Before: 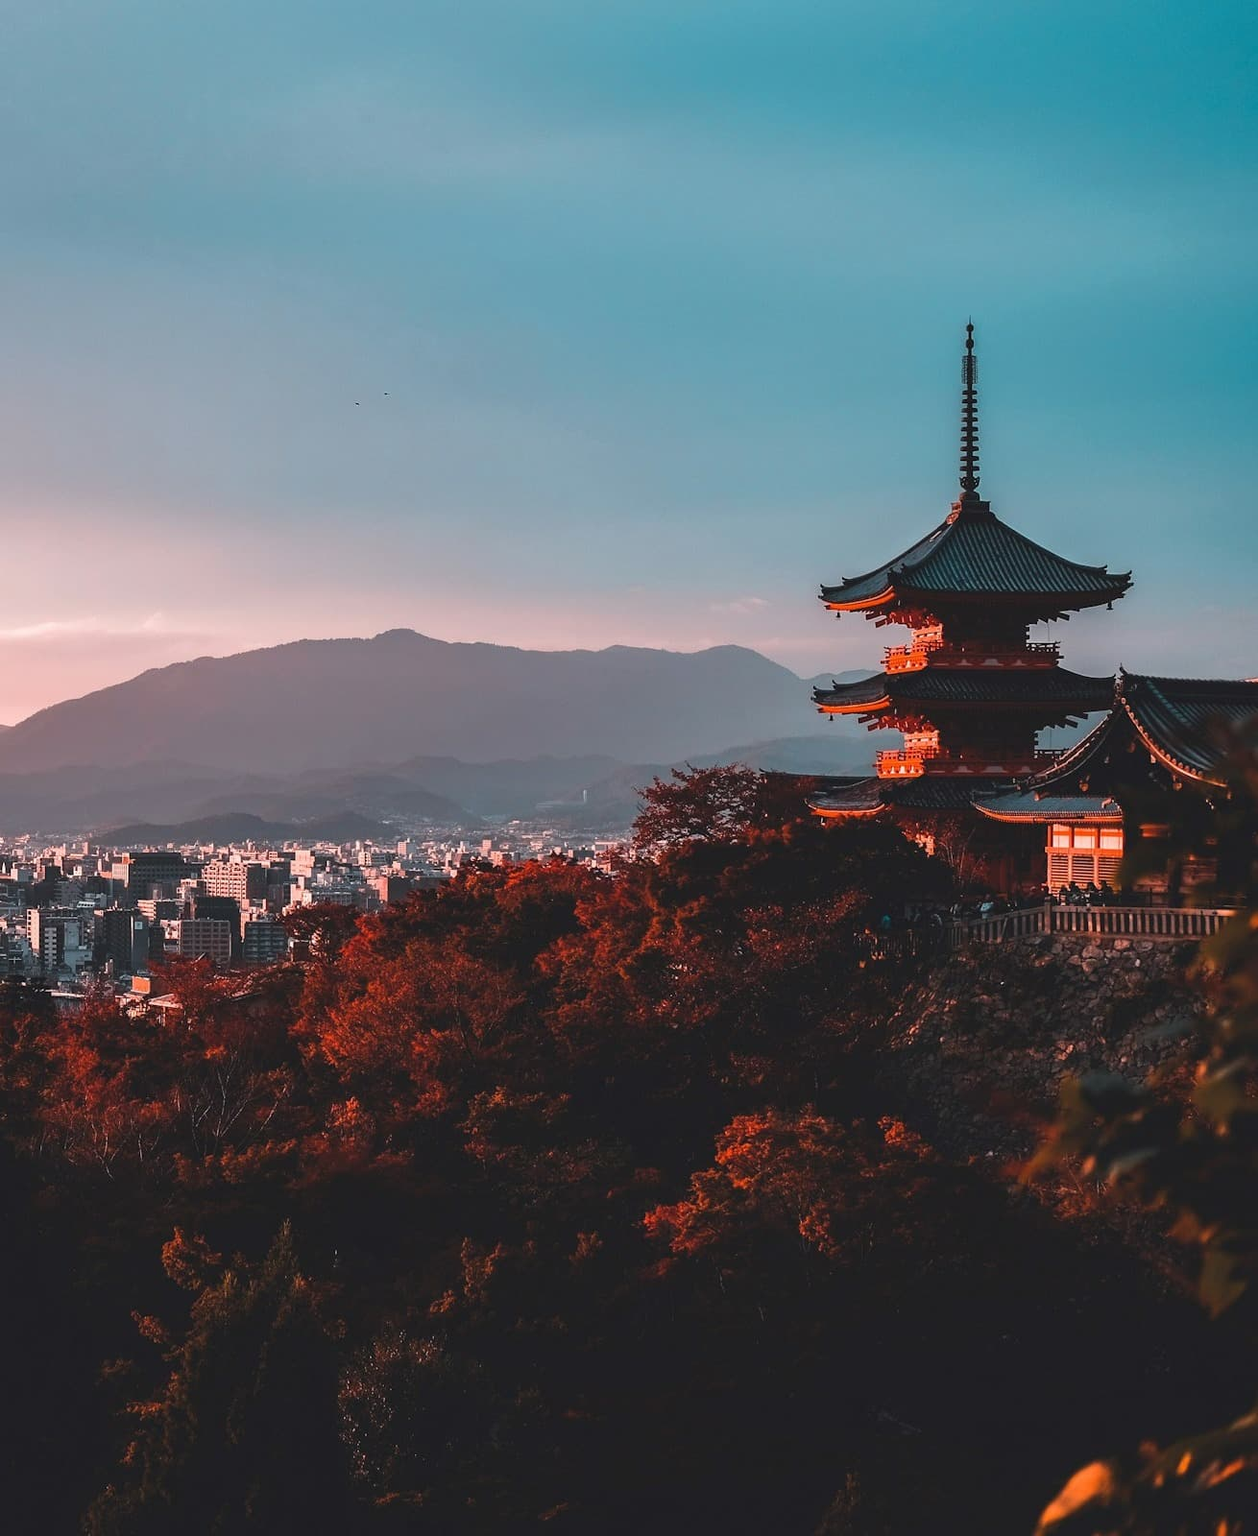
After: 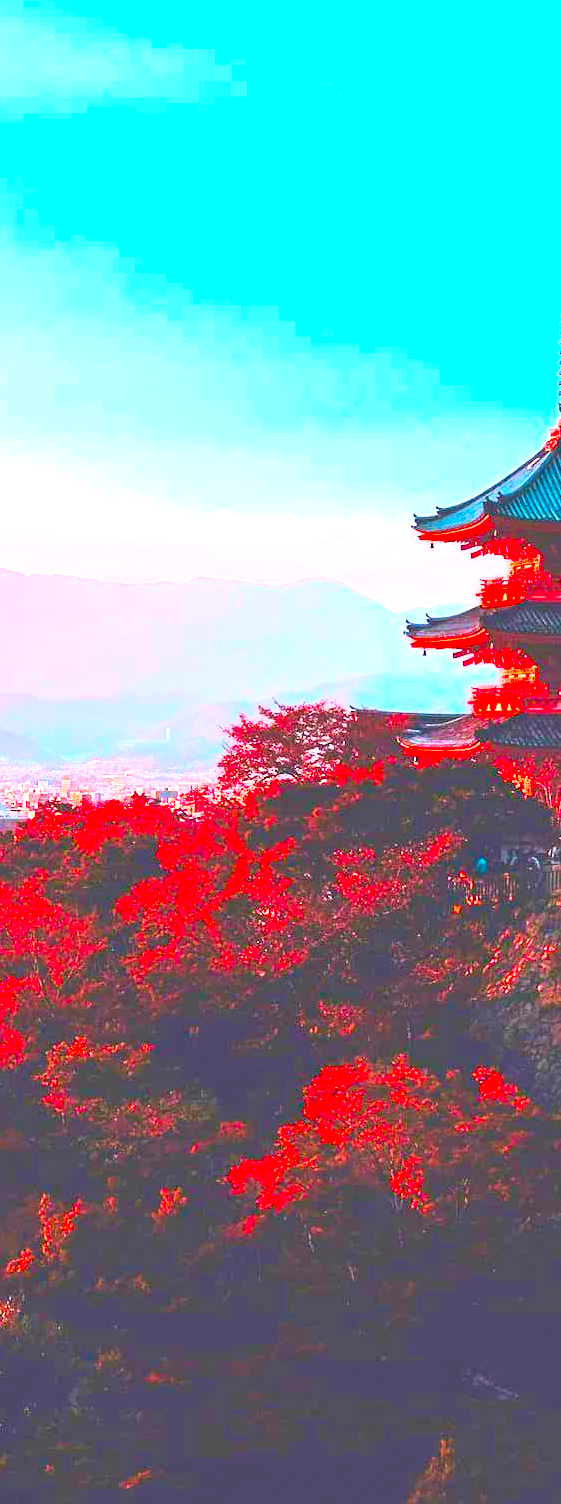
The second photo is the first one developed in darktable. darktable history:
color correction: highlights a* 1.57, highlights b* -1.89, saturation 2.49
crop: left 33.706%, top 5.979%, right 22.867%
velvia: on, module defaults
exposure: black level correction 0, exposure 1.908 EV, compensate highlight preservation false
base curve: curves: ch0 [(0, 0) (0.028, 0.03) (0.121, 0.232) (0.46, 0.748) (0.859, 0.968) (1, 1)]
